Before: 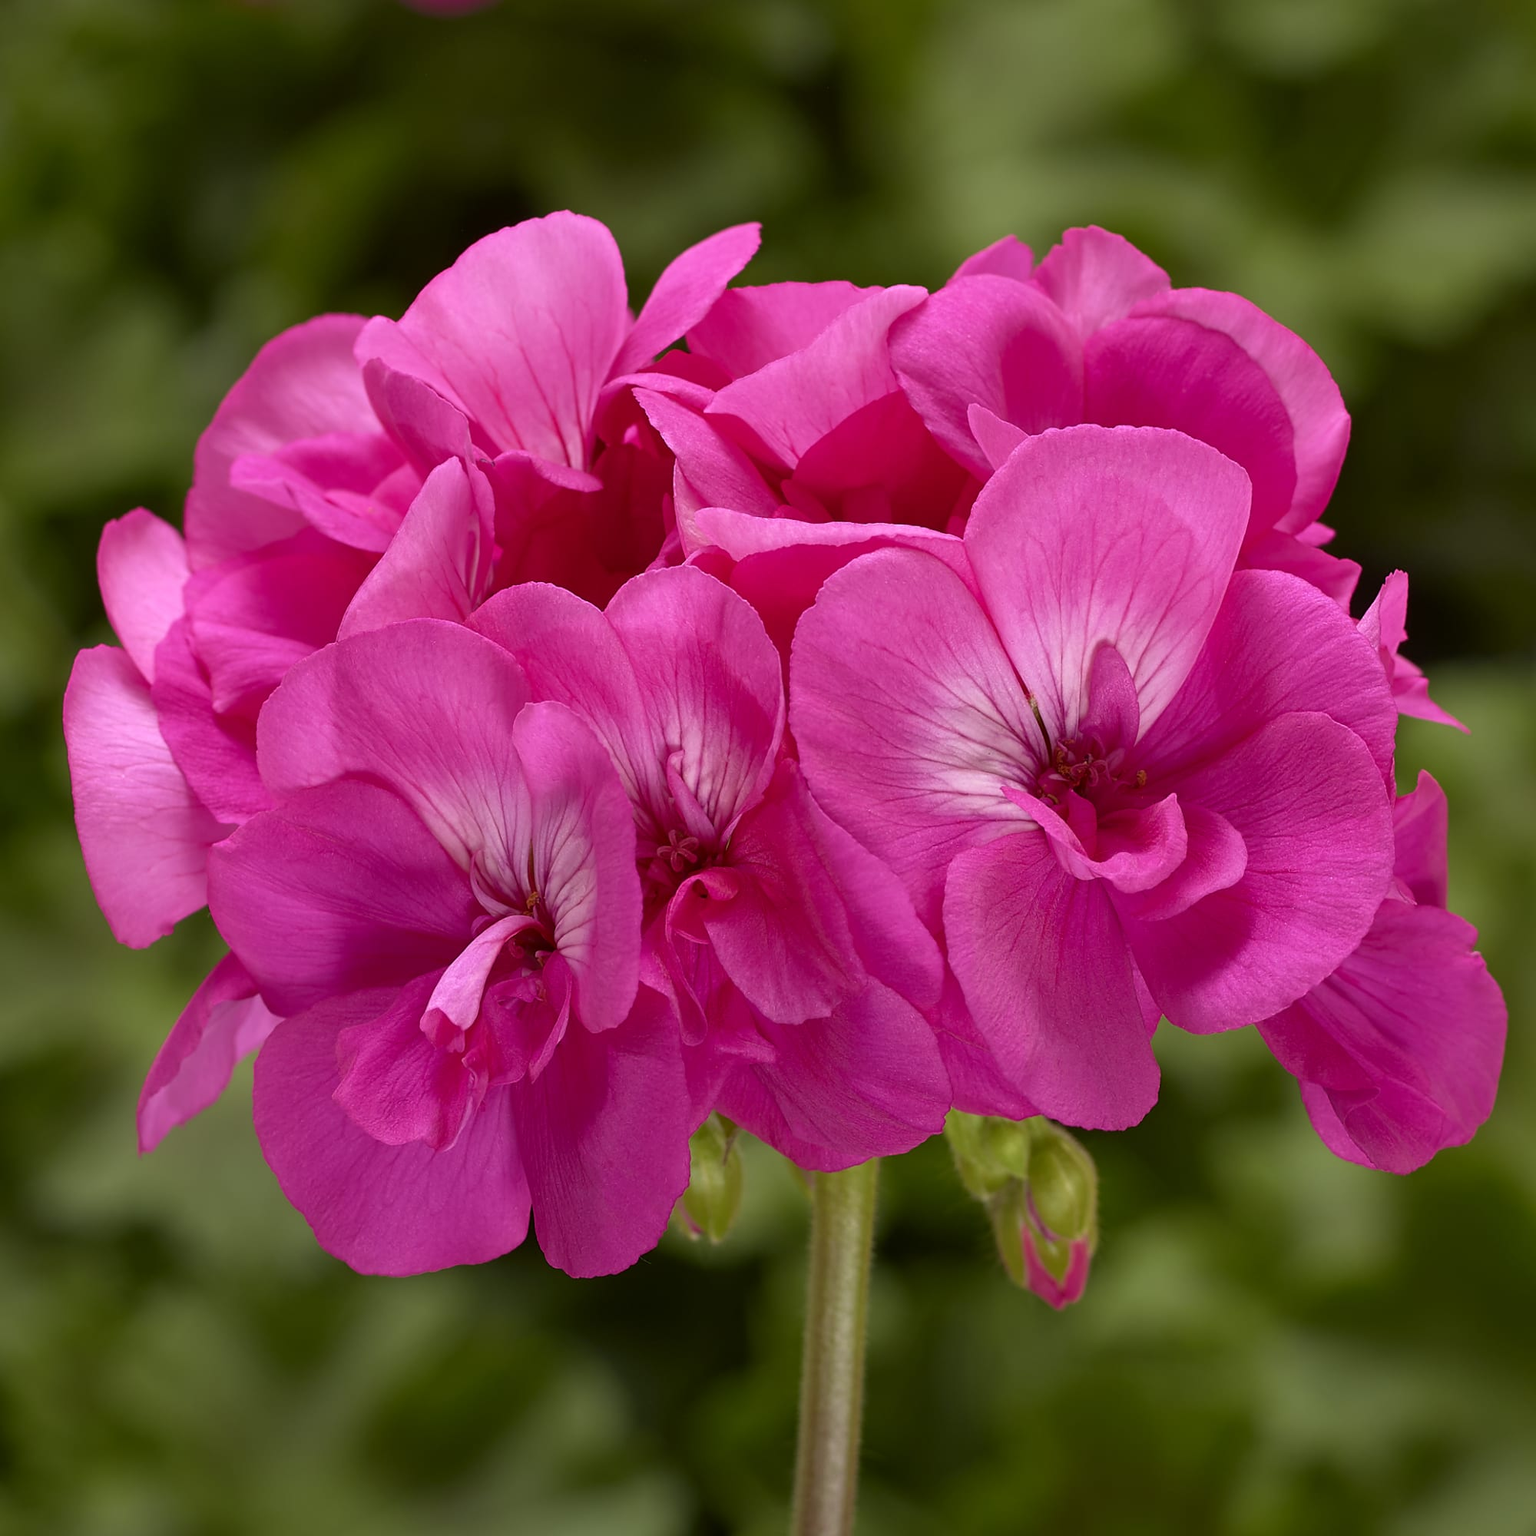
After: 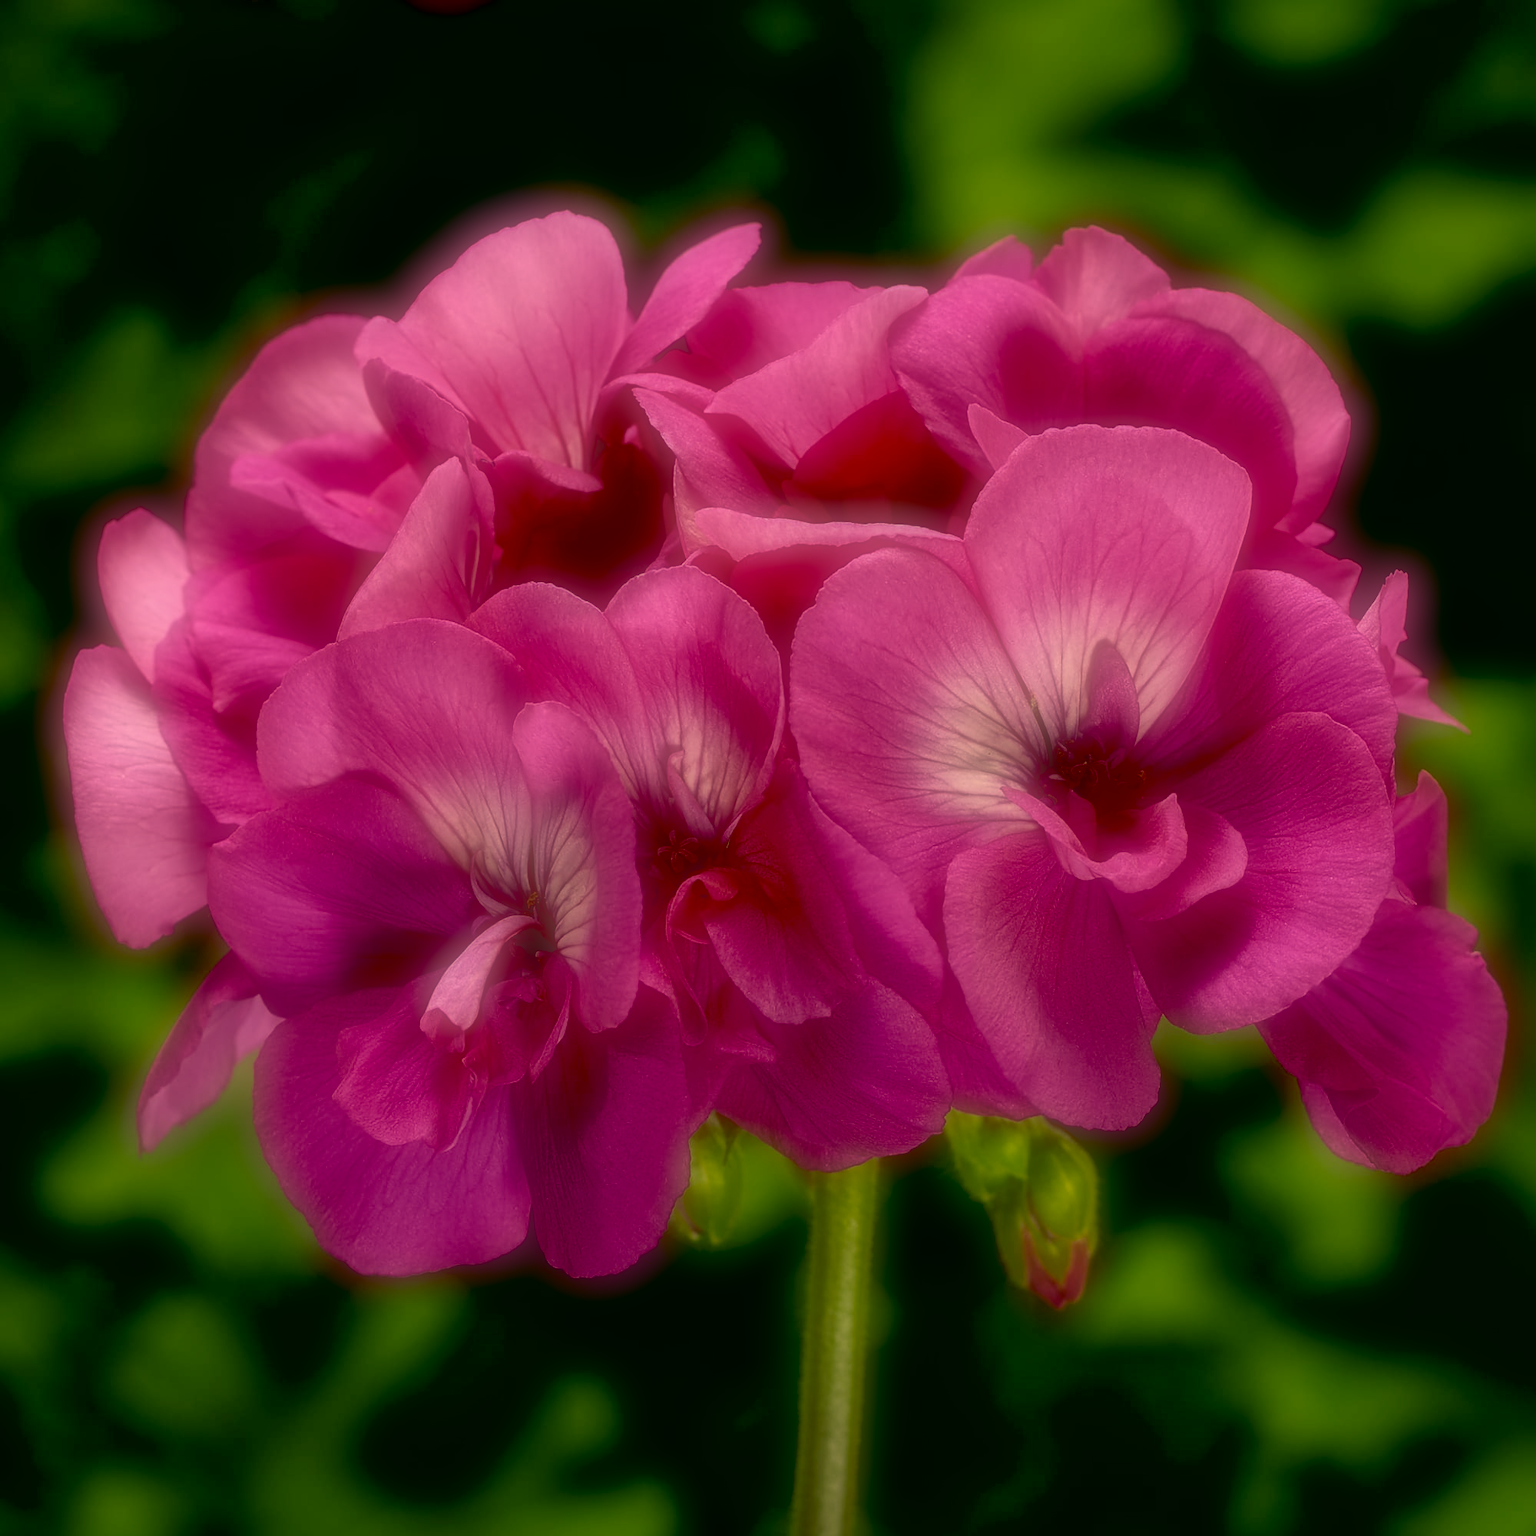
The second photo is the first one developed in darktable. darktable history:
exposure: black level correction 0.046, exposure -0.228 EV, compensate highlight preservation false
fill light: on, module defaults
color correction: highlights a* 5.62, highlights b* 33.57, shadows a* -25.86, shadows b* 4.02
local contrast: mode bilateral grid, contrast 20, coarseness 20, detail 150%, midtone range 0.2
bloom: size 38%, threshold 95%, strength 30%
soften: on, module defaults
